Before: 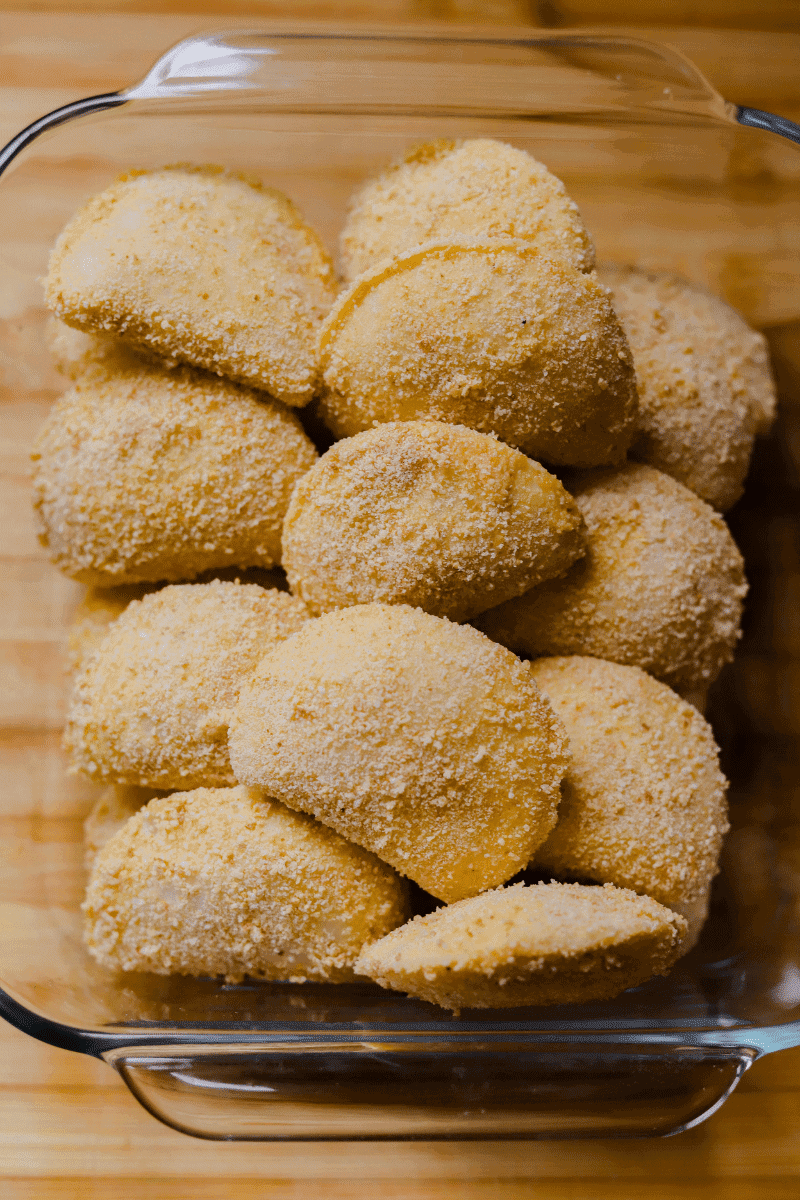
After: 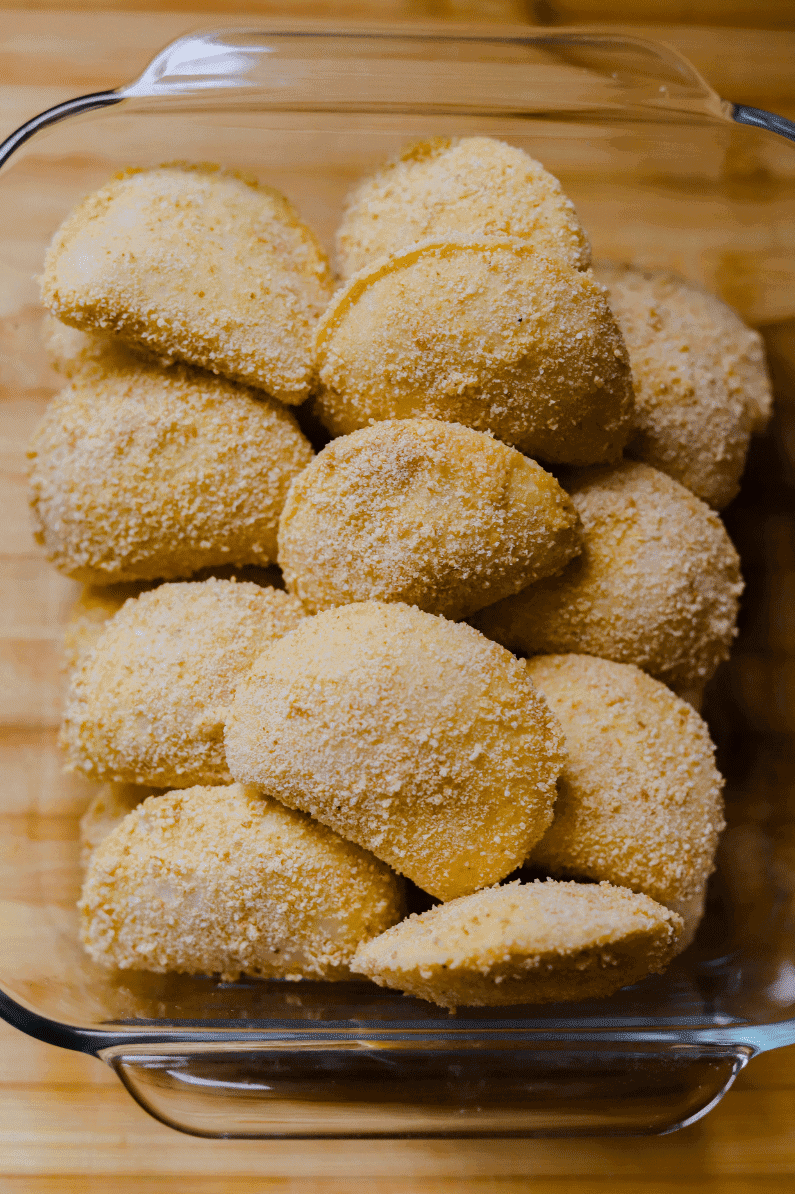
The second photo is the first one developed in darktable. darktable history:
crop and rotate: left 0.614%, top 0.179%, bottom 0.309%
white balance: red 0.976, blue 1.04
